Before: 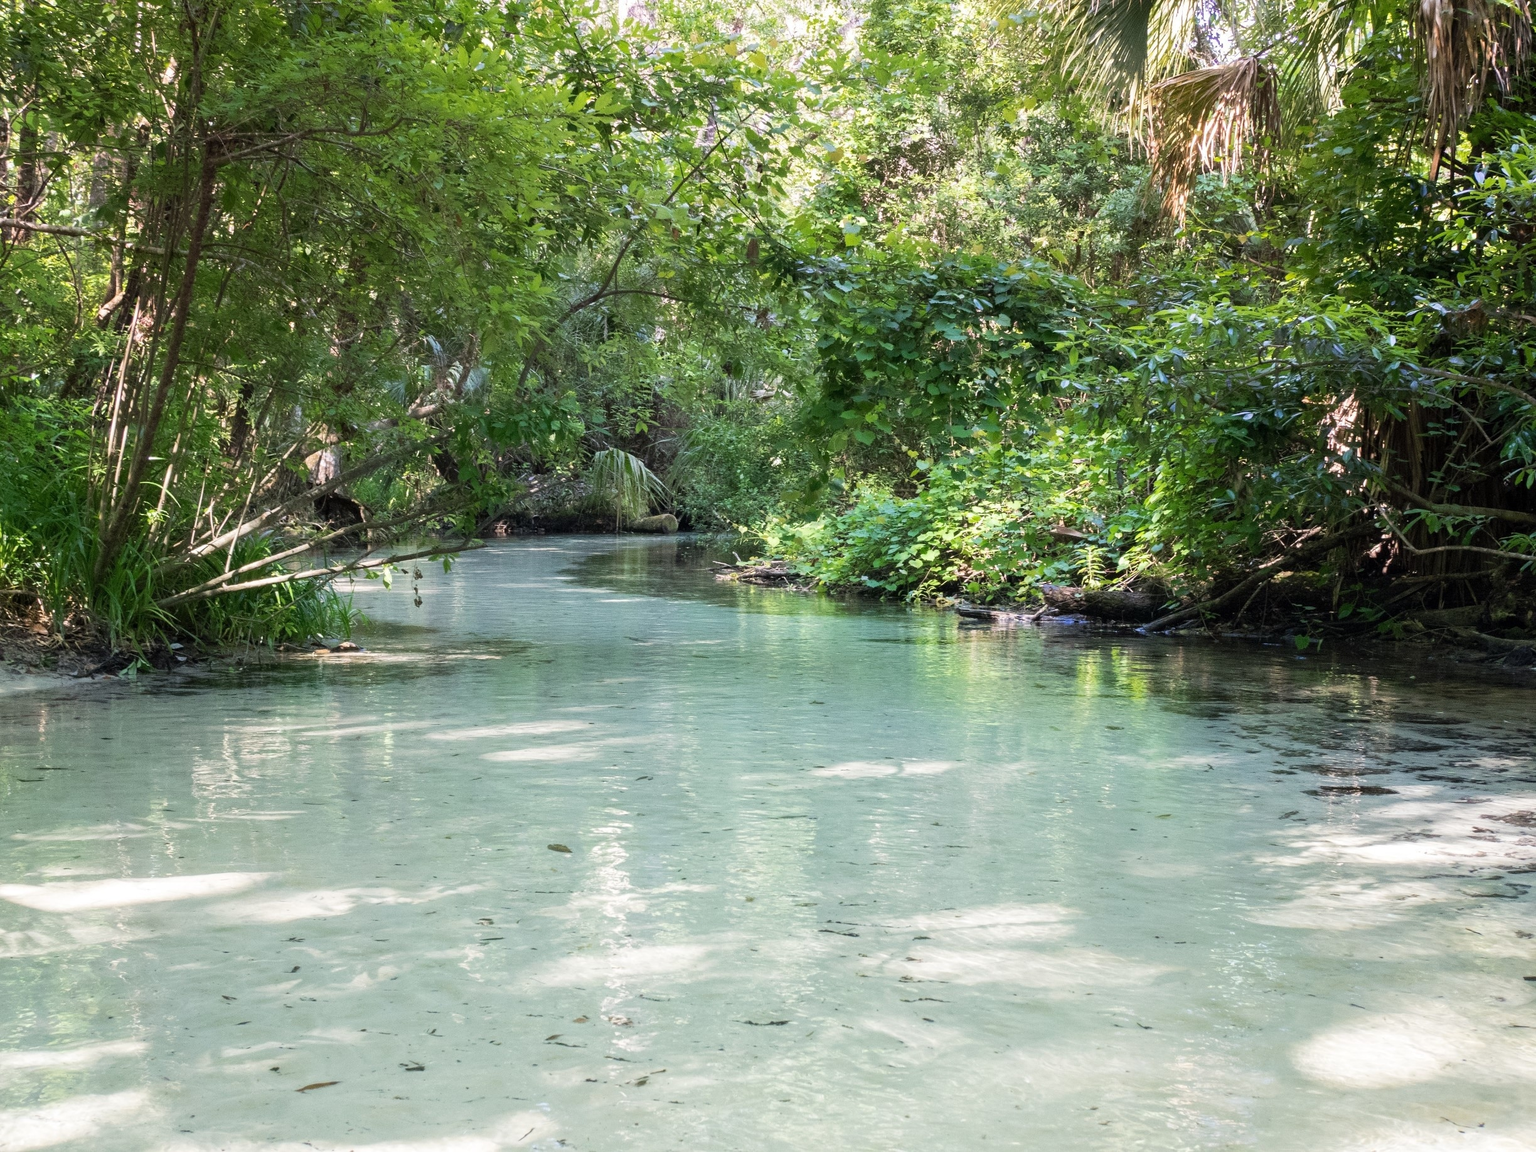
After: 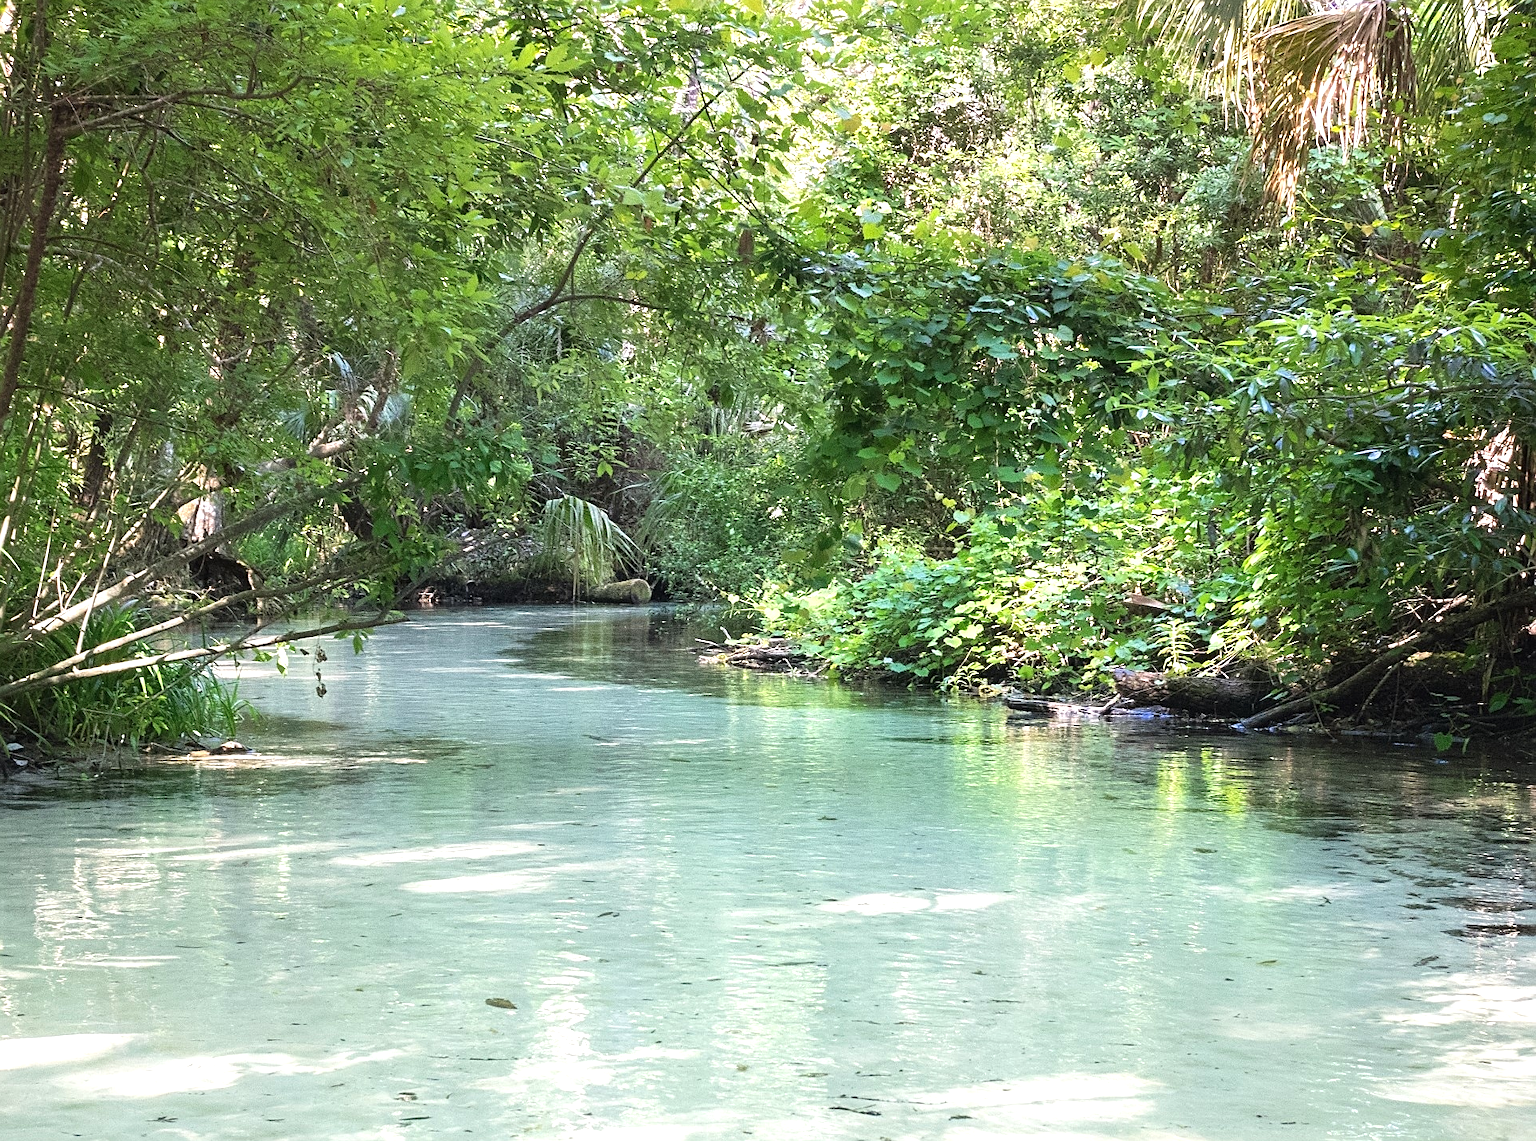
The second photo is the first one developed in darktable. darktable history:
crop and rotate: left 10.77%, top 5.1%, right 10.41%, bottom 16.76%
sharpen: on, module defaults
exposure: black level correction -0.002, exposure 0.54 EV, compensate highlight preservation false
